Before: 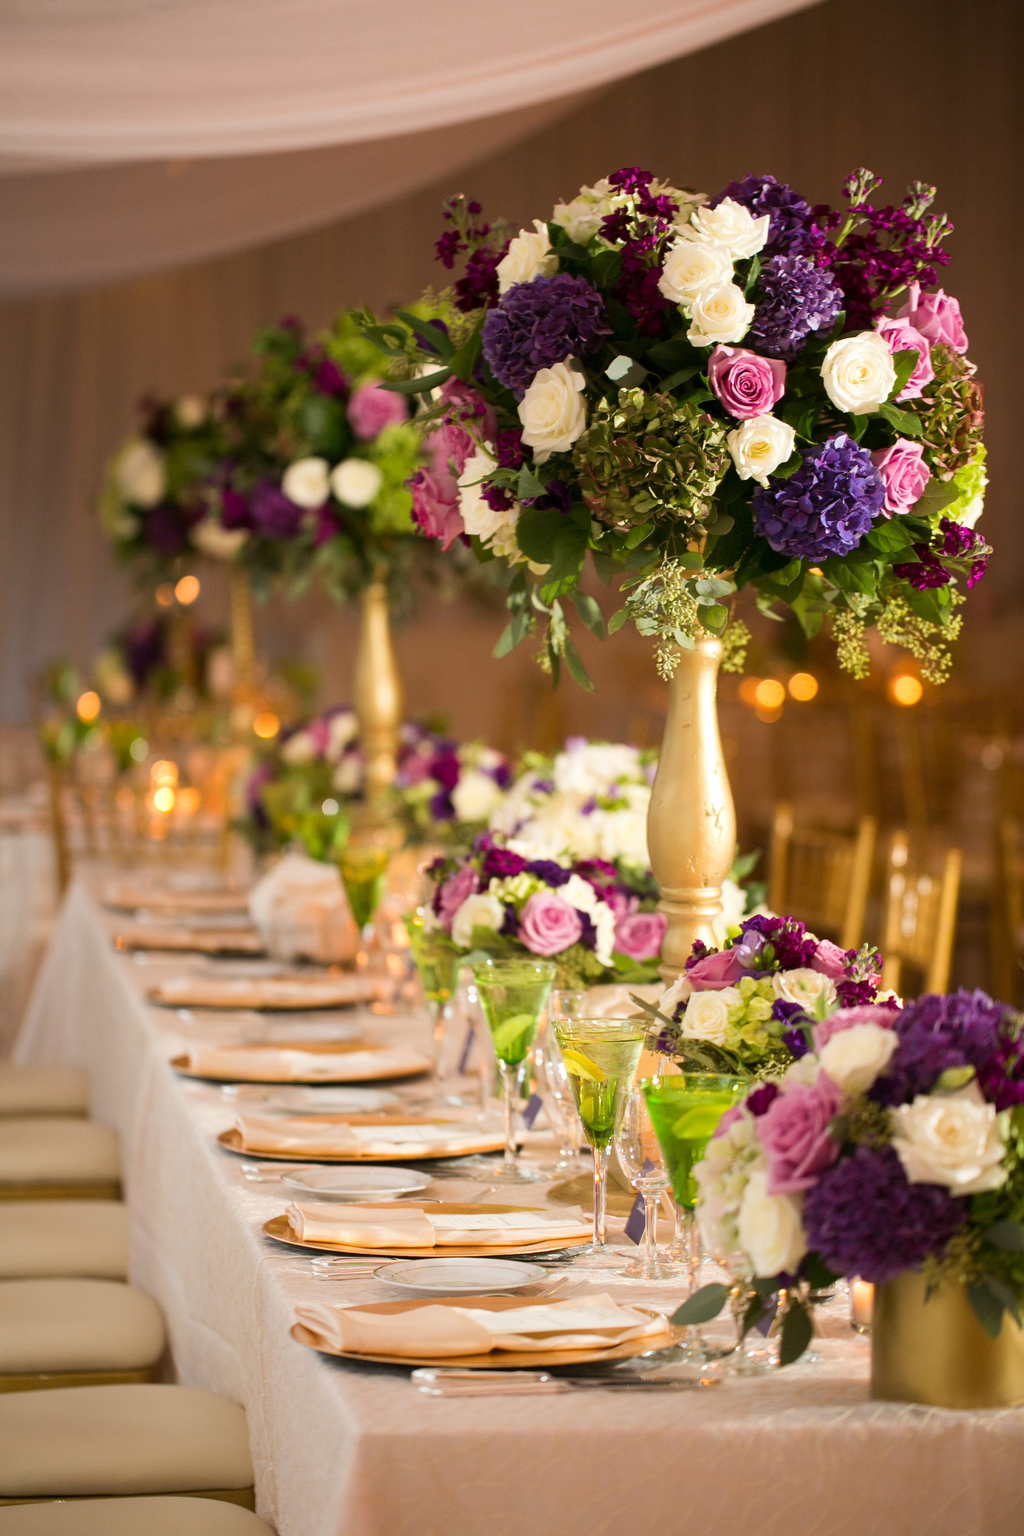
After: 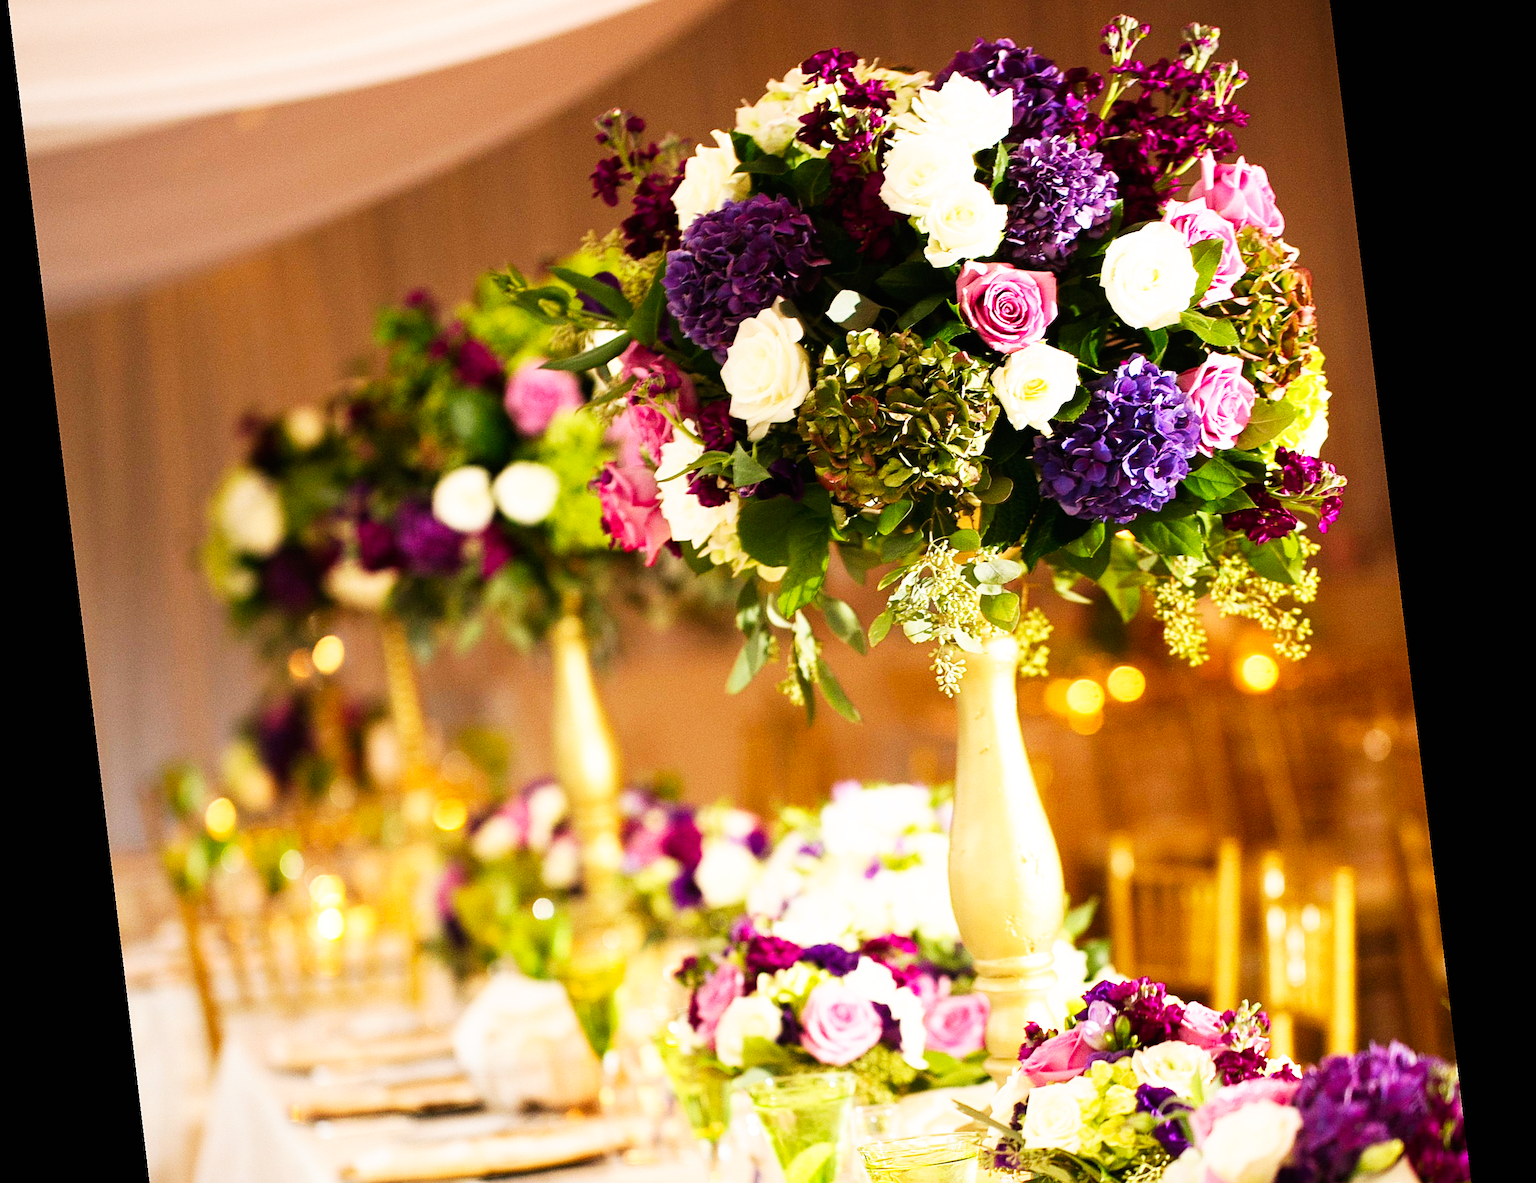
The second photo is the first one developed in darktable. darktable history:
crop and rotate: top 10.605%, bottom 33.274%
rotate and perspective: rotation -6.83°, automatic cropping off
sharpen: on, module defaults
base curve: curves: ch0 [(0, 0) (0.007, 0.004) (0.027, 0.03) (0.046, 0.07) (0.207, 0.54) (0.442, 0.872) (0.673, 0.972) (1, 1)], preserve colors none
